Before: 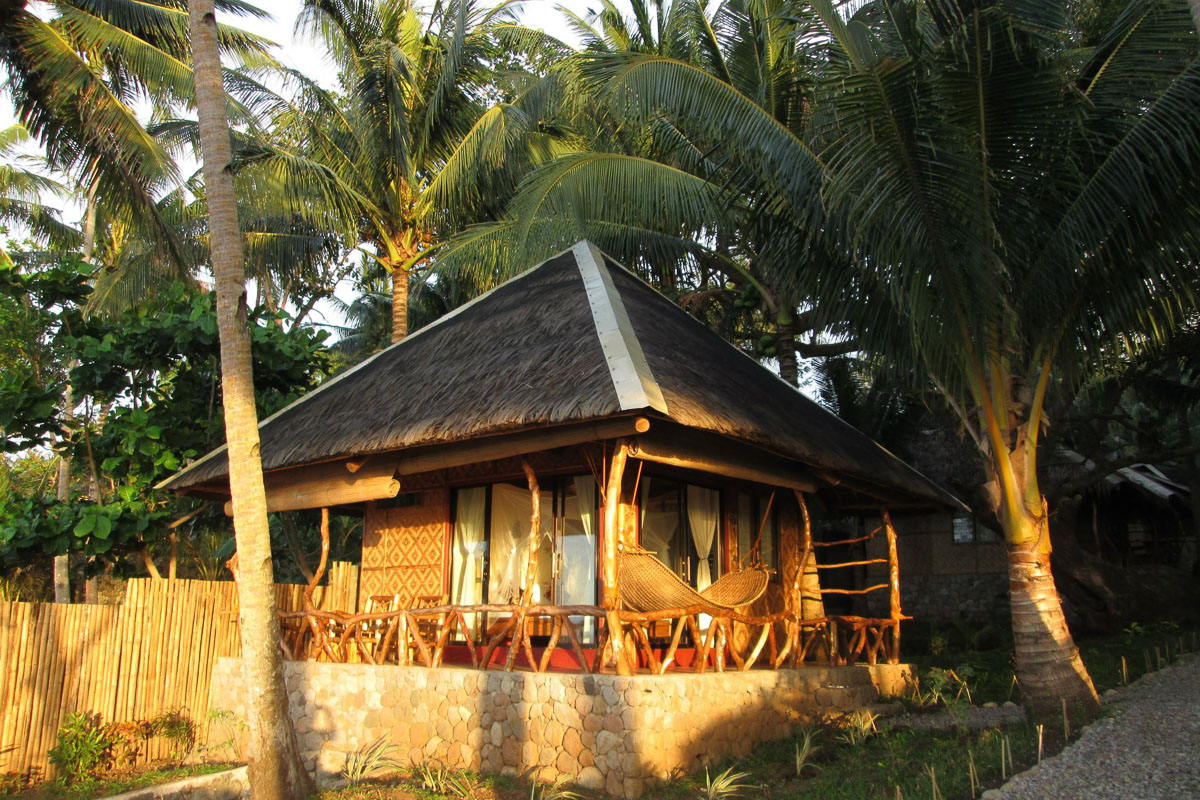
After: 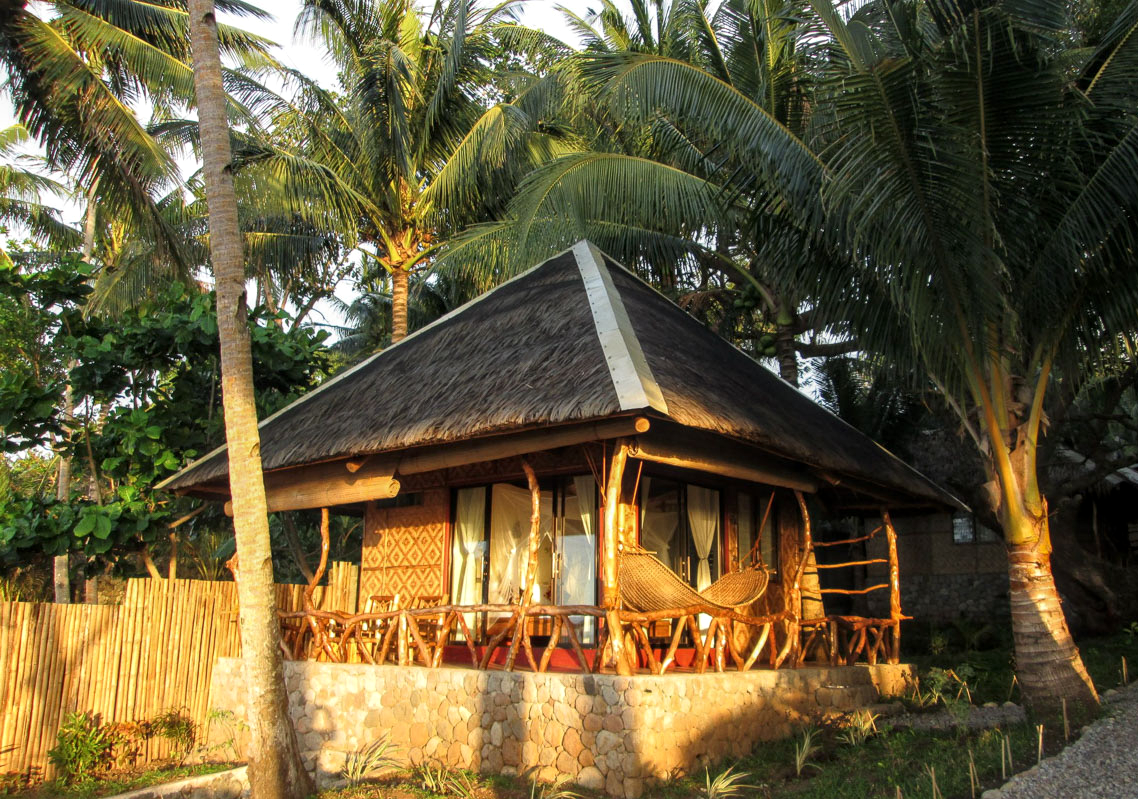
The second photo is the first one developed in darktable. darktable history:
crop and rotate: left 0%, right 5.152%
local contrast: on, module defaults
